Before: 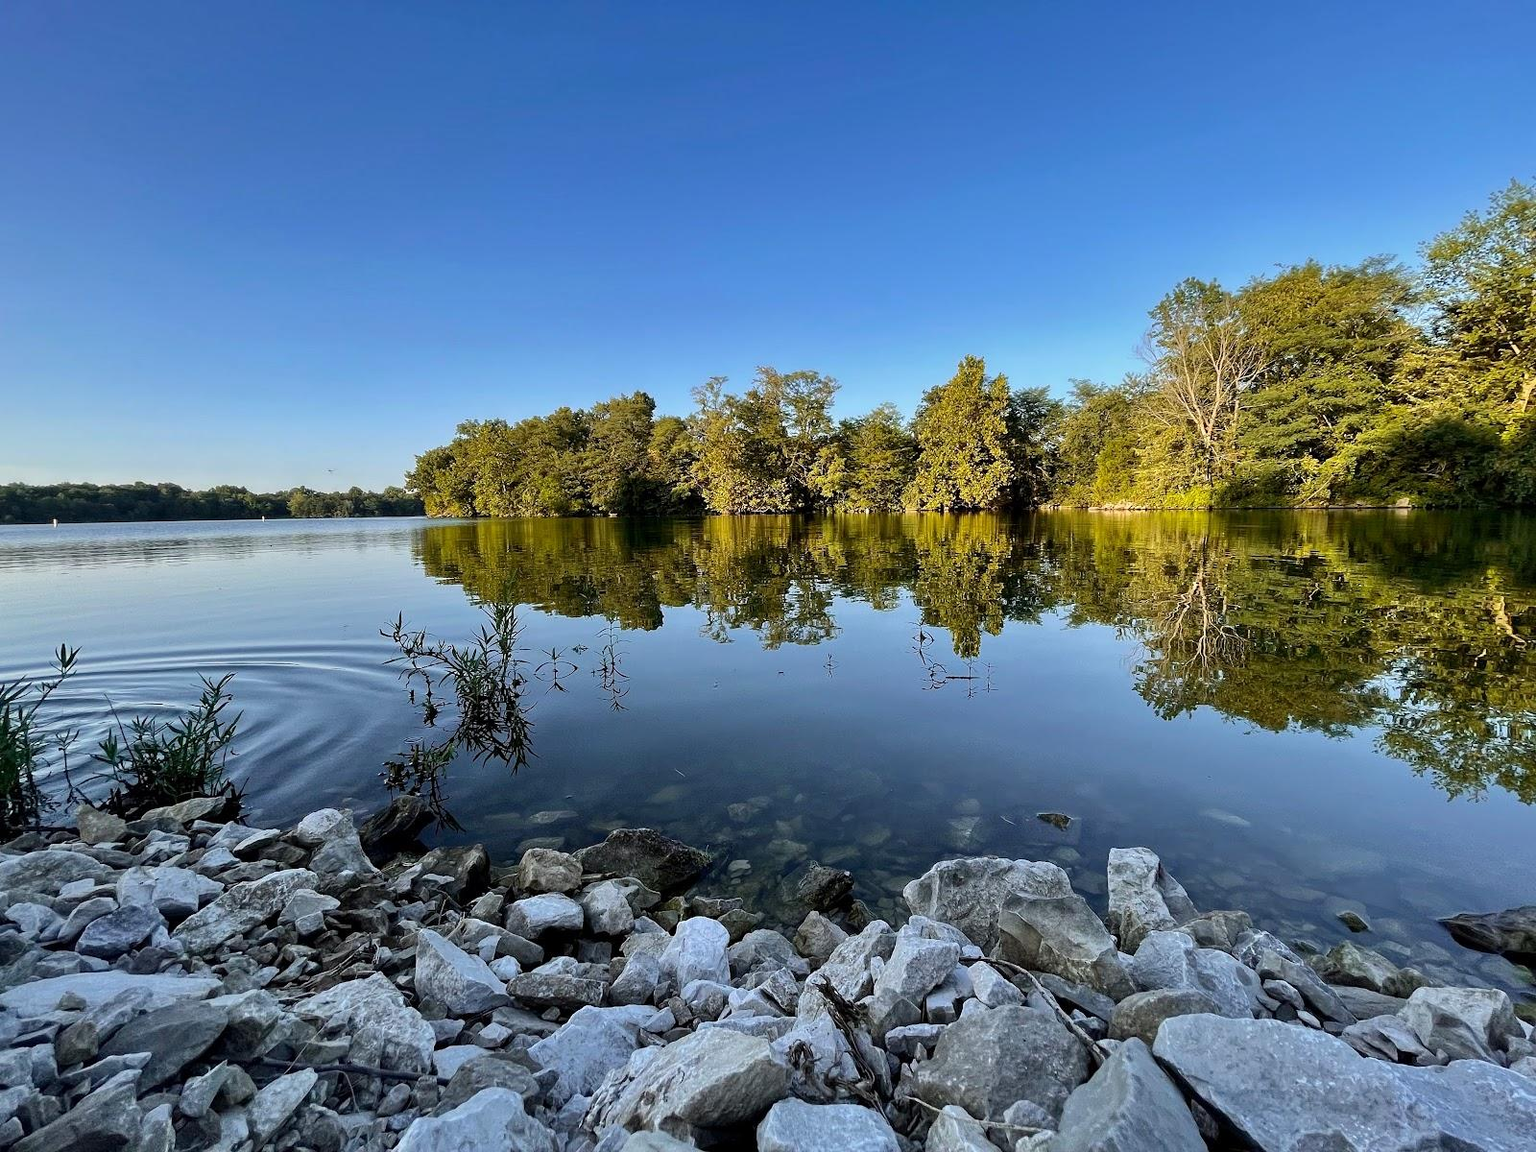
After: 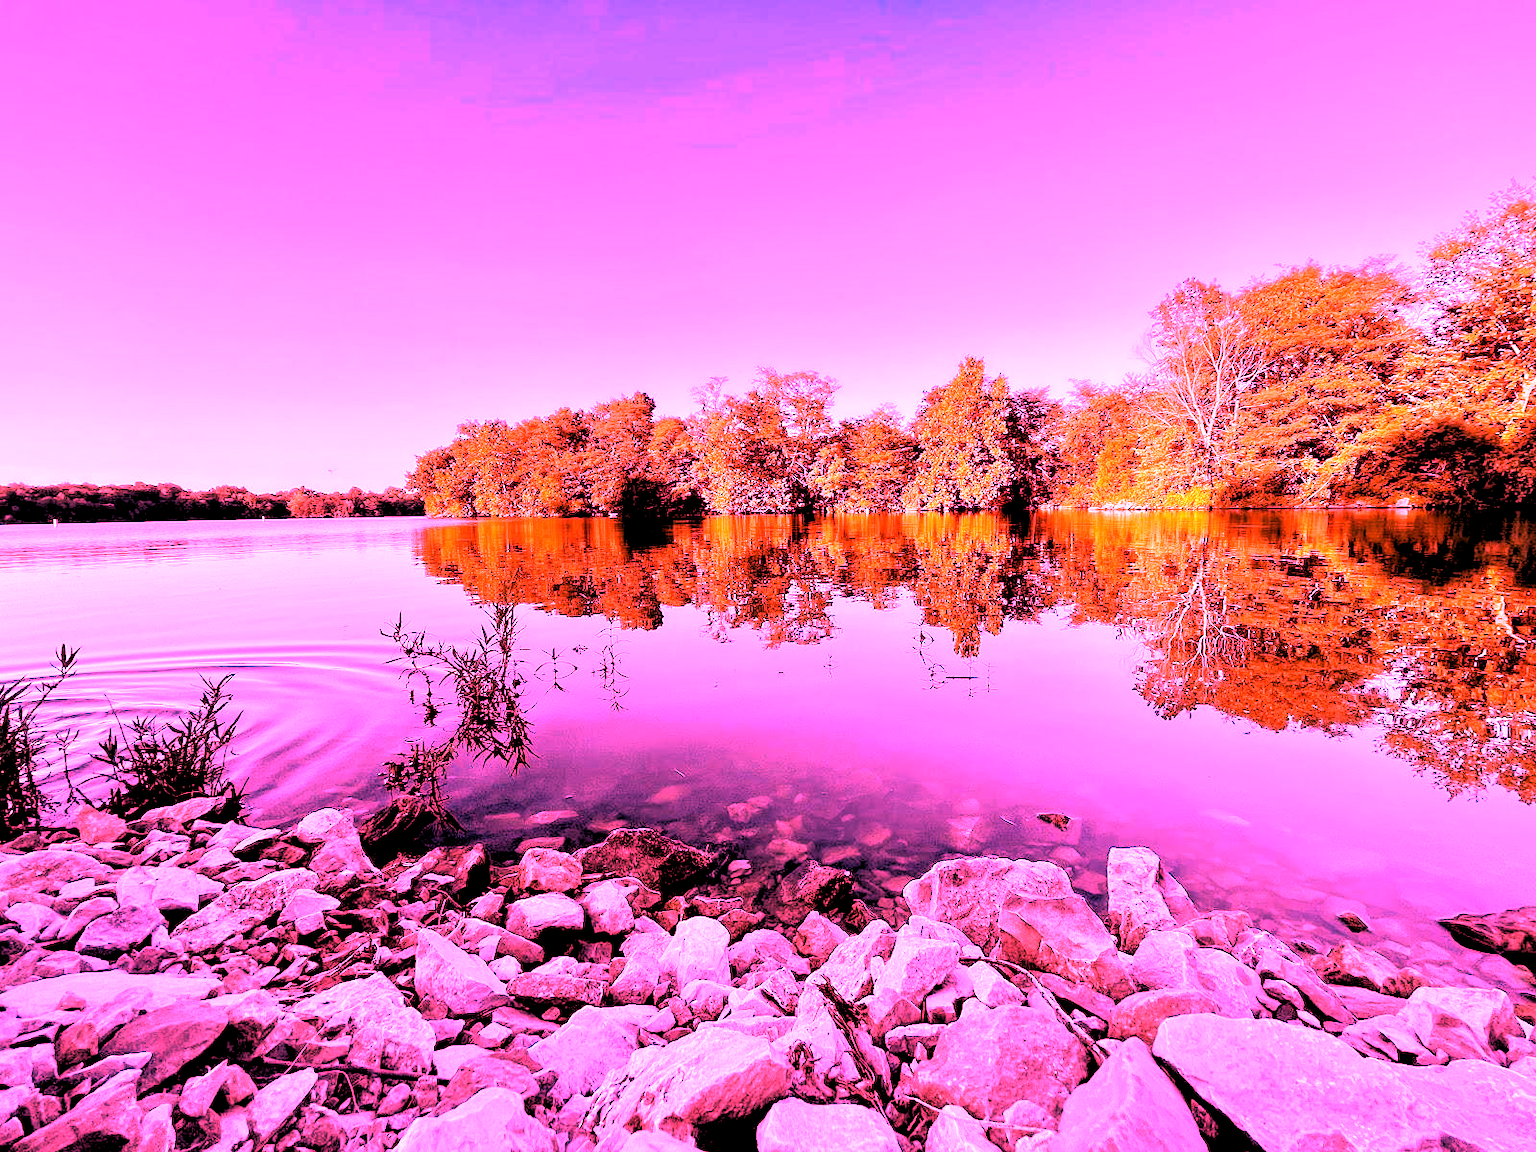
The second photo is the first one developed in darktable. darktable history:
rgb levels: levels [[0.034, 0.472, 0.904], [0, 0.5, 1], [0, 0.5, 1]]
white balance: red 4.26, blue 1.802
